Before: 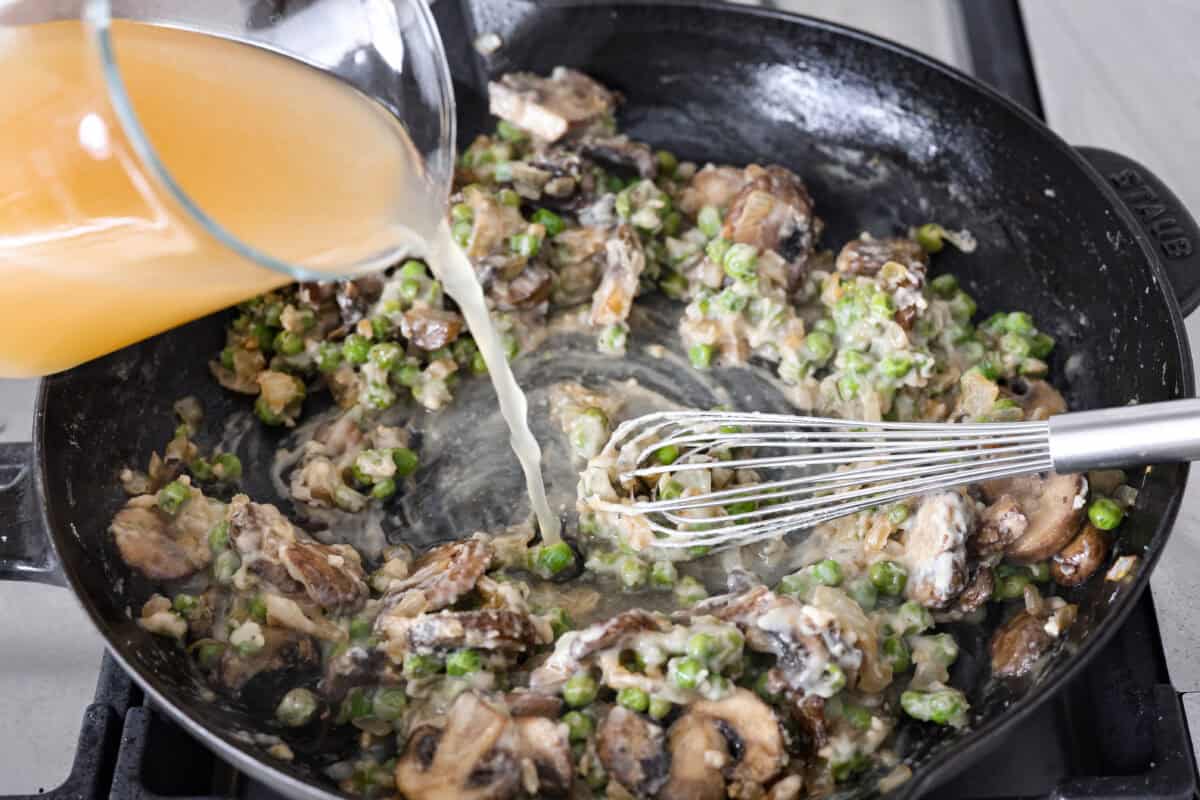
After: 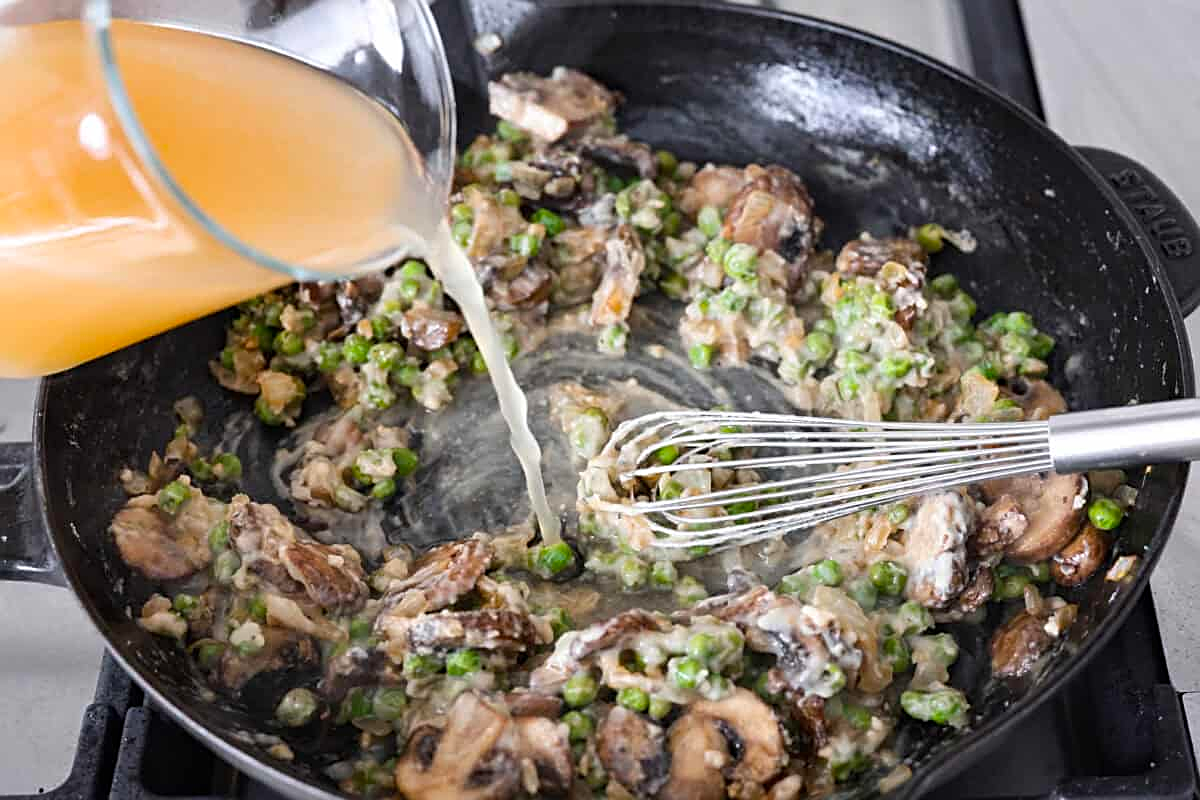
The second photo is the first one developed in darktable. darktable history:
white balance: red 1, blue 1
sharpen: on, module defaults
